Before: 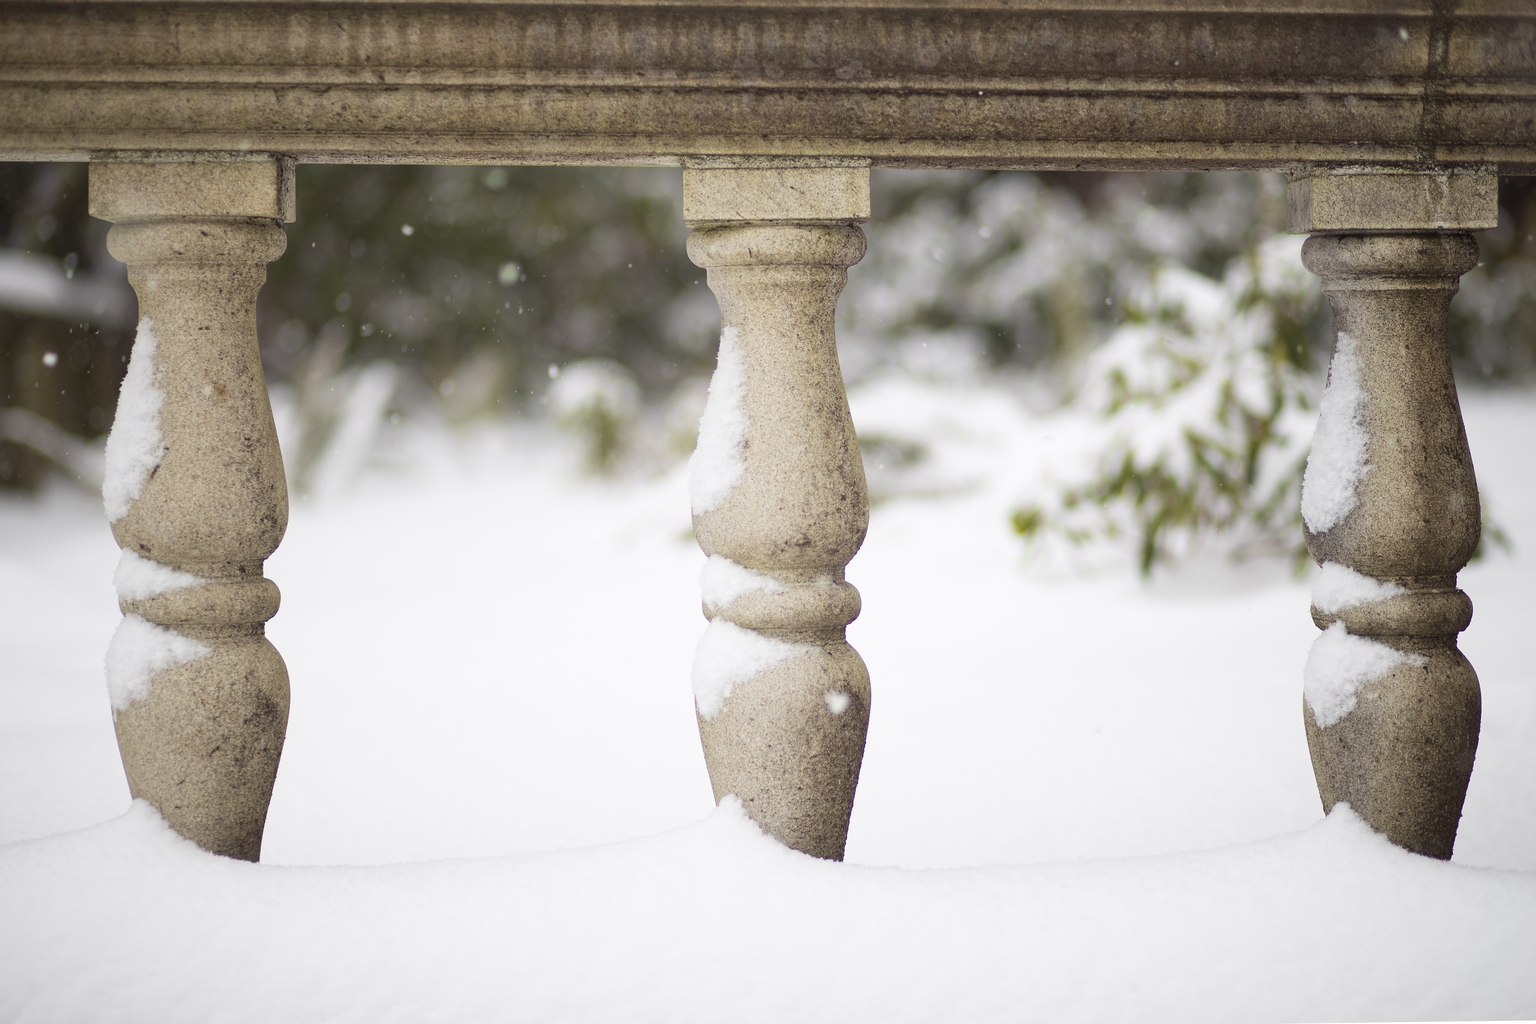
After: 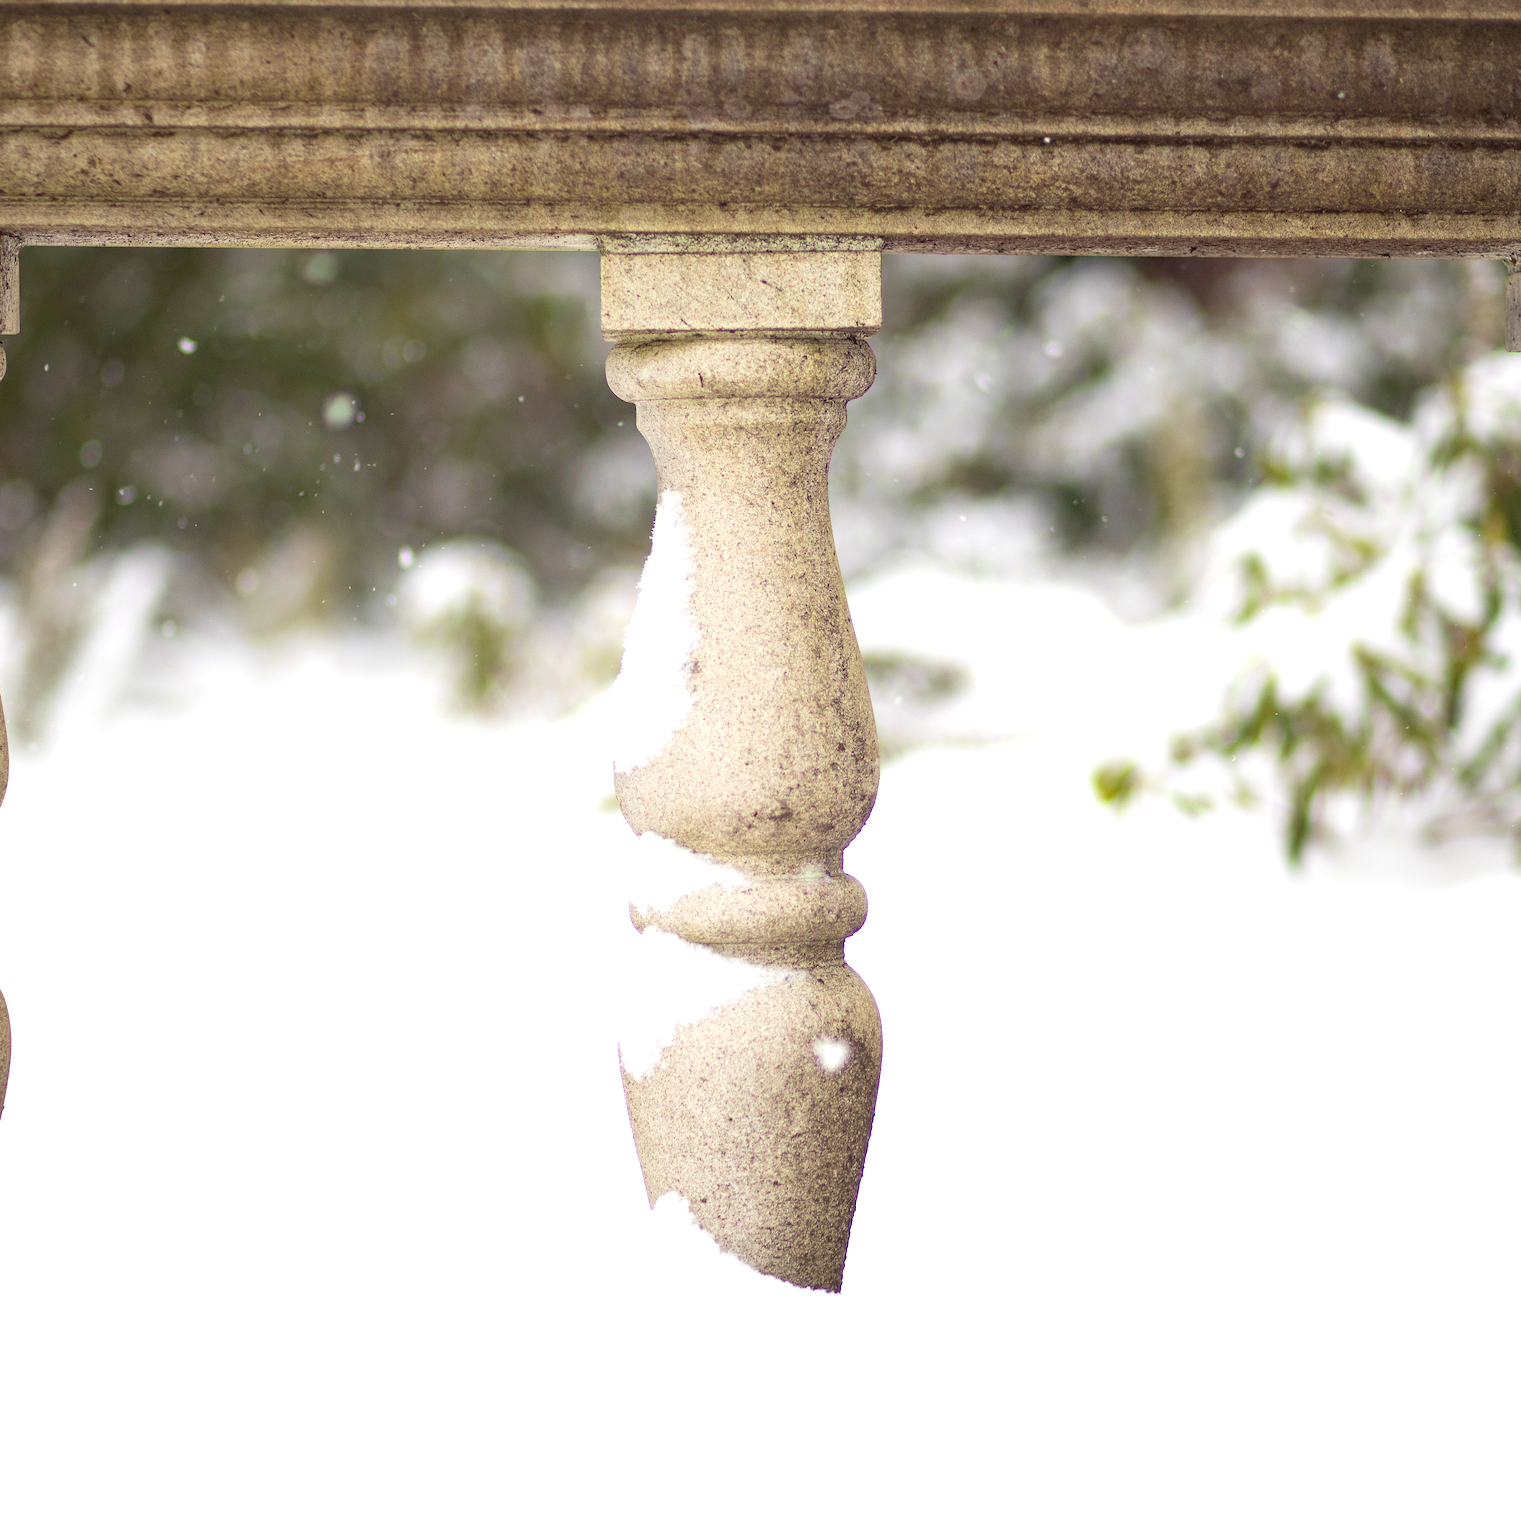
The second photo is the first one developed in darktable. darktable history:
haze removal: compatibility mode true, adaptive false
exposure: exposure 0.496 EV, compensate highlight preservation false
crop and rotate: left 18.442%, right 15.508%
